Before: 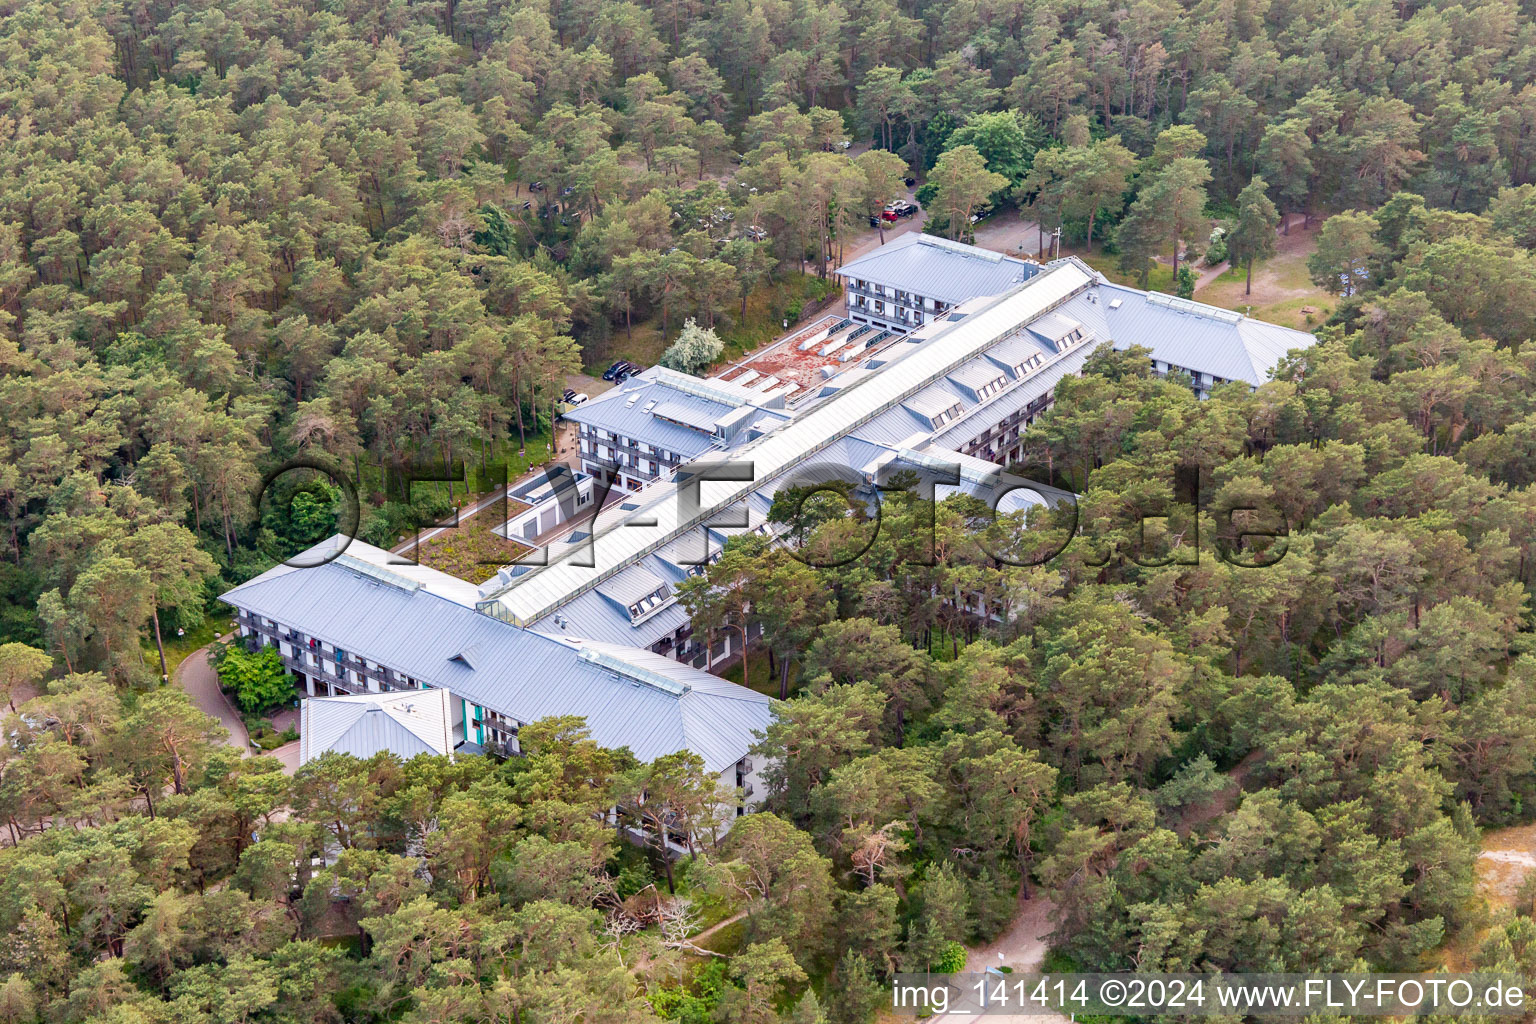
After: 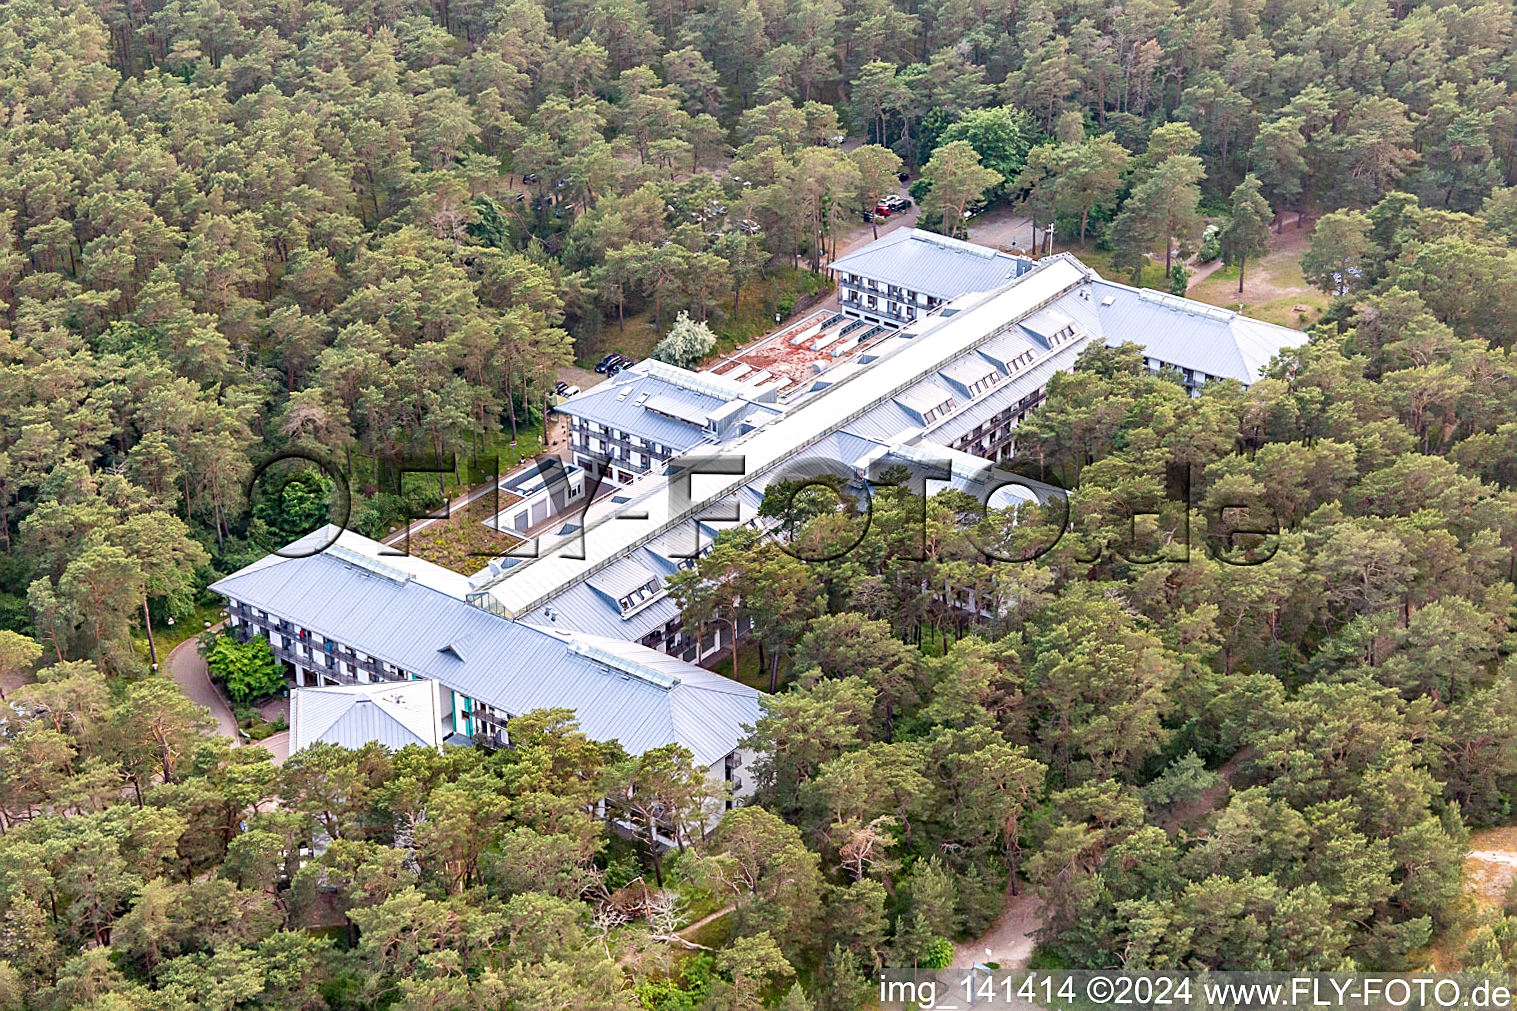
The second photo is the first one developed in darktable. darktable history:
crop and rotate: angle -0.471°
sharpen: on, module defaults
shadows and highlights: shadows -12.43, white point adjustment 4.07, highlights 28.67
tone equalizer: on, module defaults
